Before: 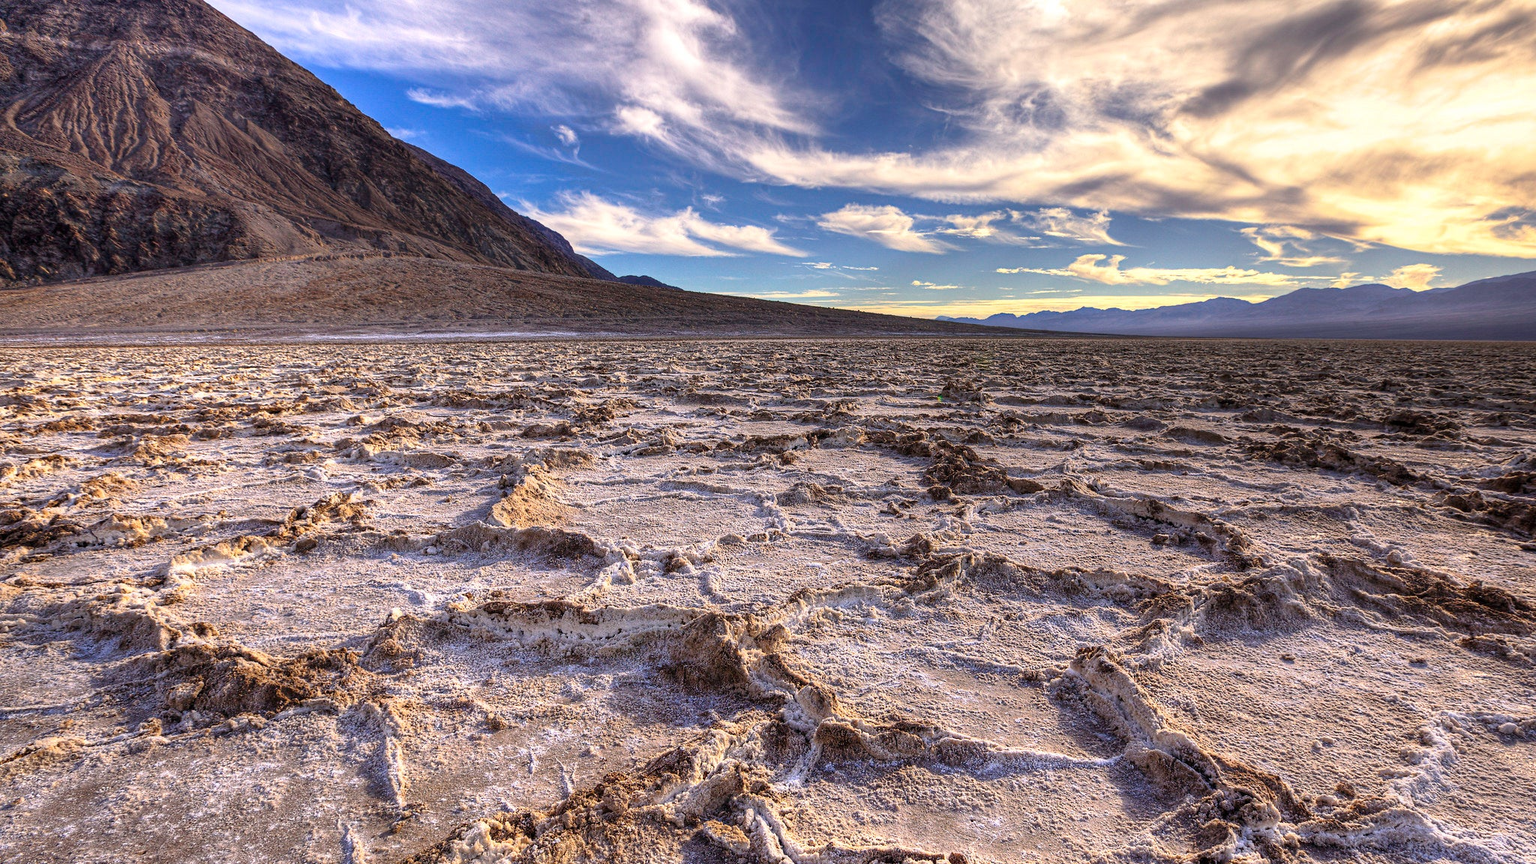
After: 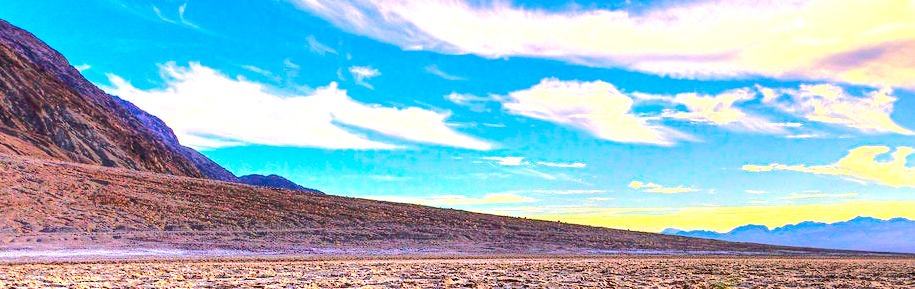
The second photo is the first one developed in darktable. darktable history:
rgb curve: curves: ch0 [(0, 0) (0.284, 0.292) (0.505, 0.644) (1, 1)]; ch1 [(0, 0) (0.284, 0.292) (0.505, 0.644) (1, 1)]; ch2 [(0, 0) (0.284, 0.292) (0.505, 0.644) (1, 1)], compensate middle gray true
exposure: black level correction 0, exposure 1.1 EV, compensate exposure bias true, compensate highlight preservation false
crop: left 28.64%, top 16.832%, right 26.637%, bottom 58.055%
color correction: saturation 1.8
shadows and highlights: shadows 25, white point adjustment -3, highlights -30
